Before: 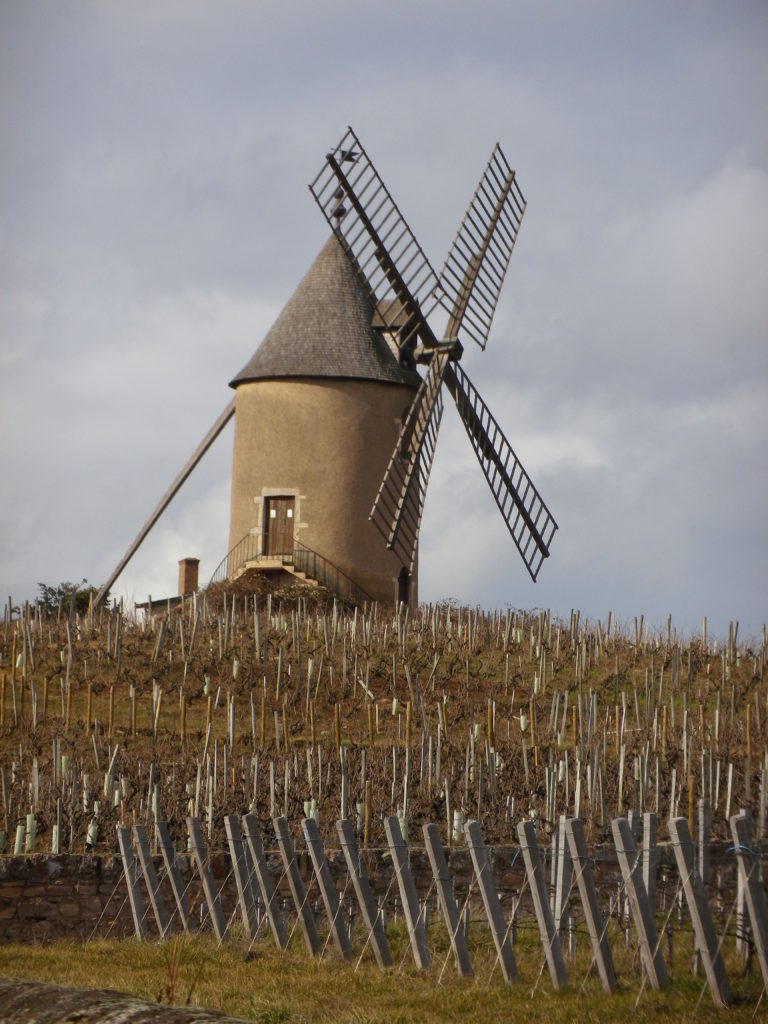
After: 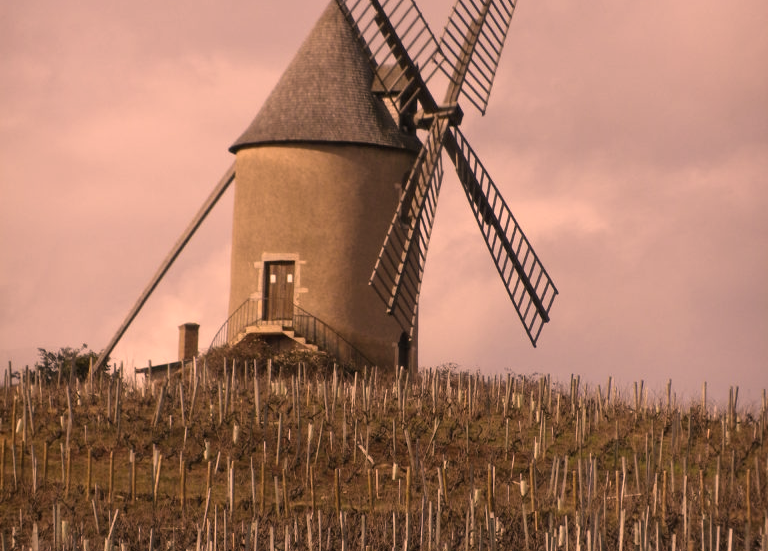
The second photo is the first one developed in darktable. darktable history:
crop and rotate: top 22.972%, bottom 23.217%
color correction: highlights a* 39.41, highlights b* 39.77, saturation 0.685
